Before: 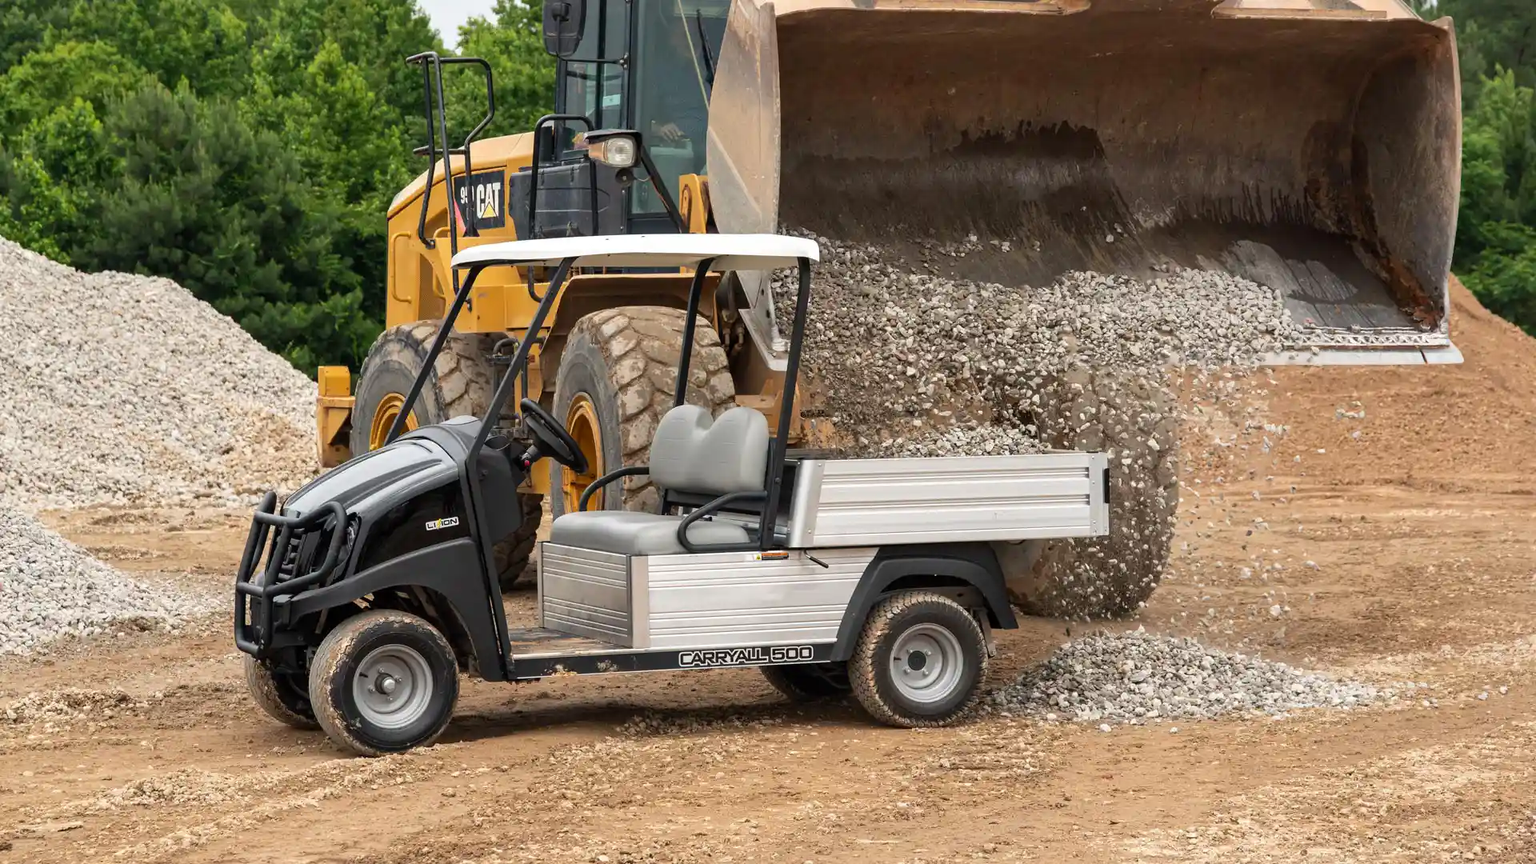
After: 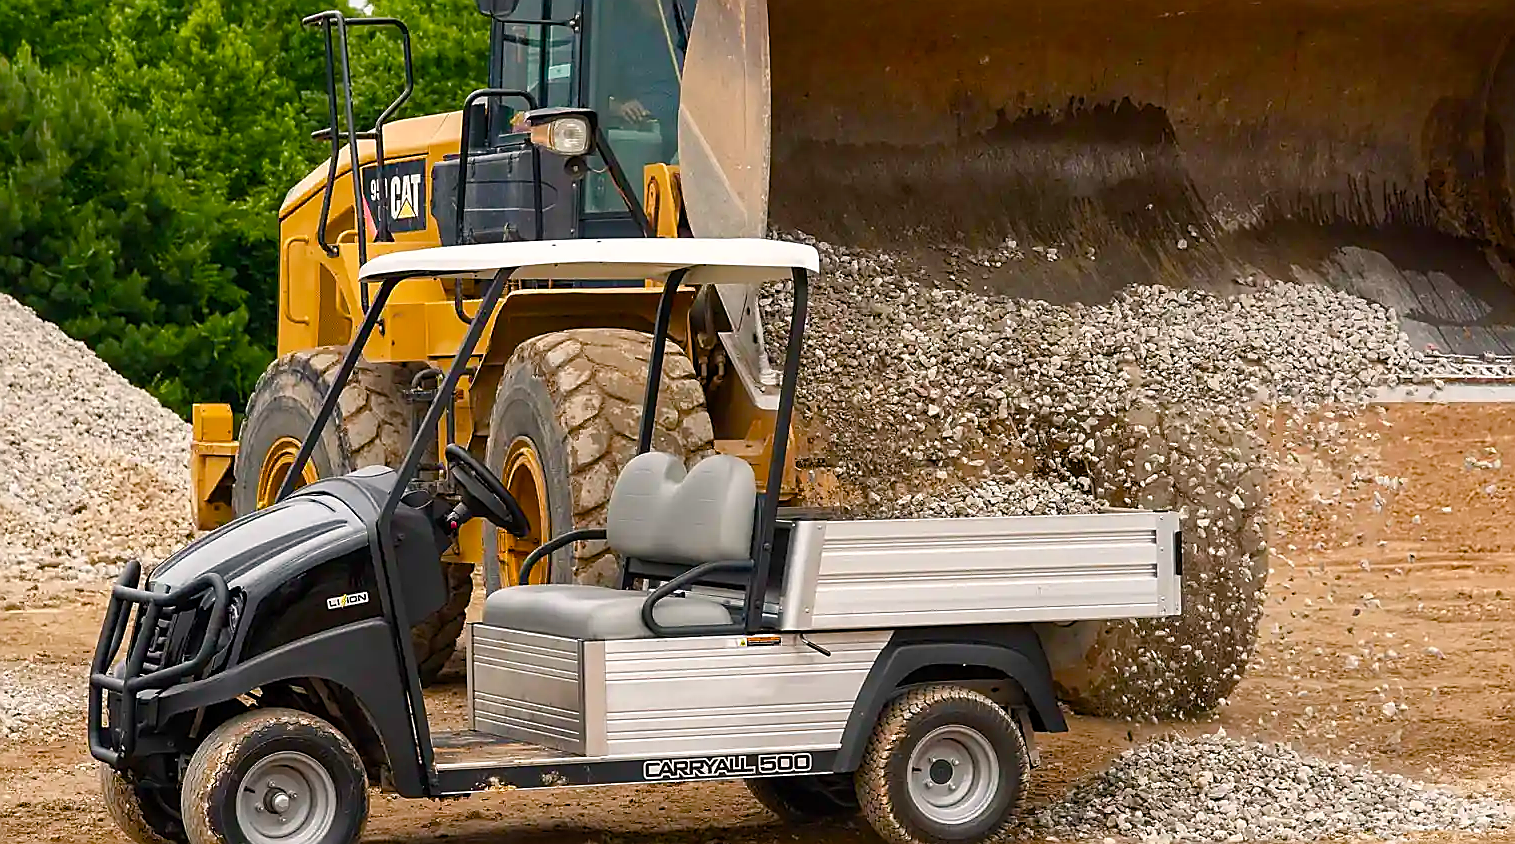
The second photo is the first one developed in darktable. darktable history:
color balance rgb: highlights gain › chroma 1.109%, highlights gain › hue 53.26°, linear chroma grading › global chroma 8.973%, perceptual saturation grading › global saturation 20%, perceptual saturation grading › highlights -25.386%, perceptual saturation grading › shadows 50.272%, global vibrance 9.562%
crop and rotate: left 10.691%, top 5.003%, right 10.362%, bottom 16.811%
sharpen: radius 1.398, amount 1.254, threshold 0.785
